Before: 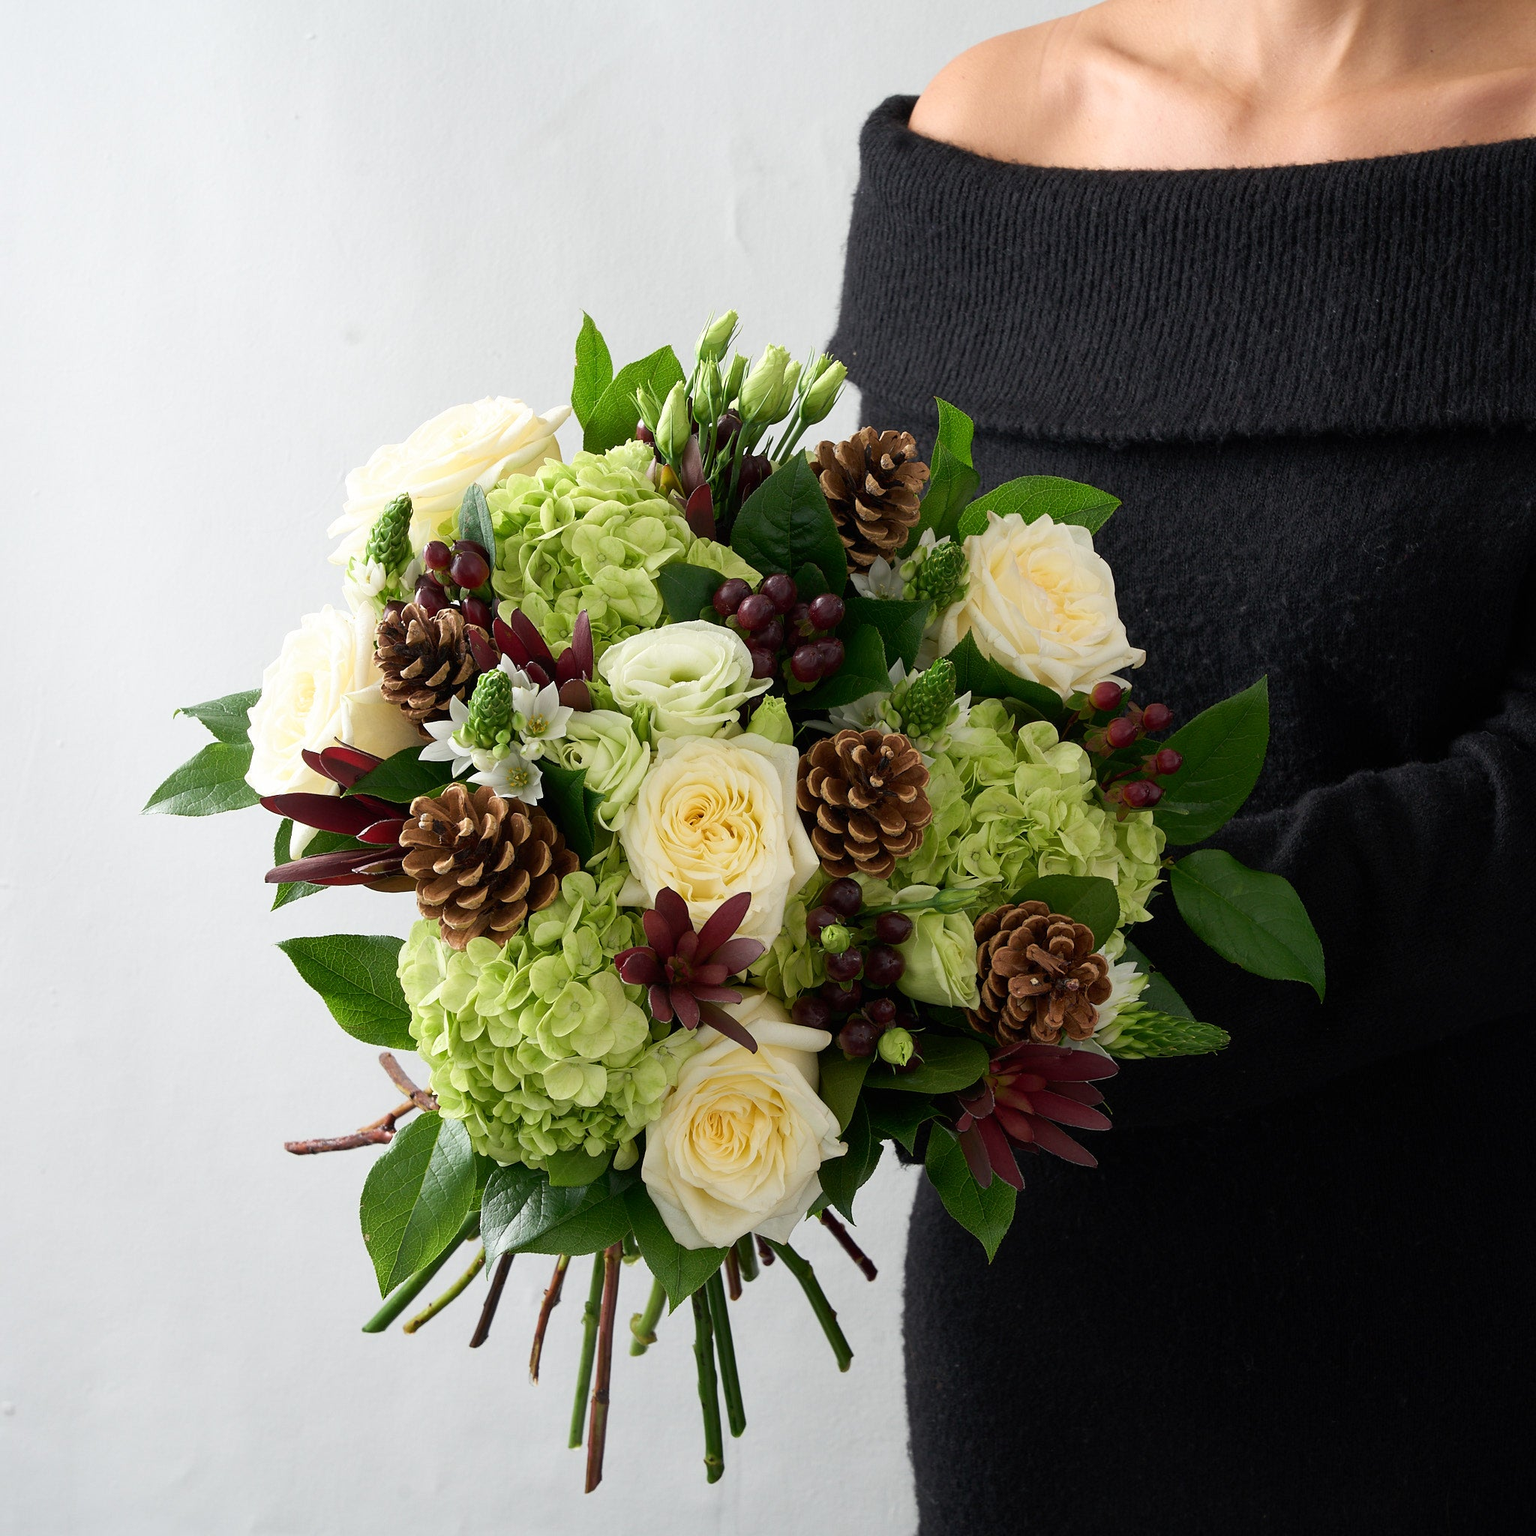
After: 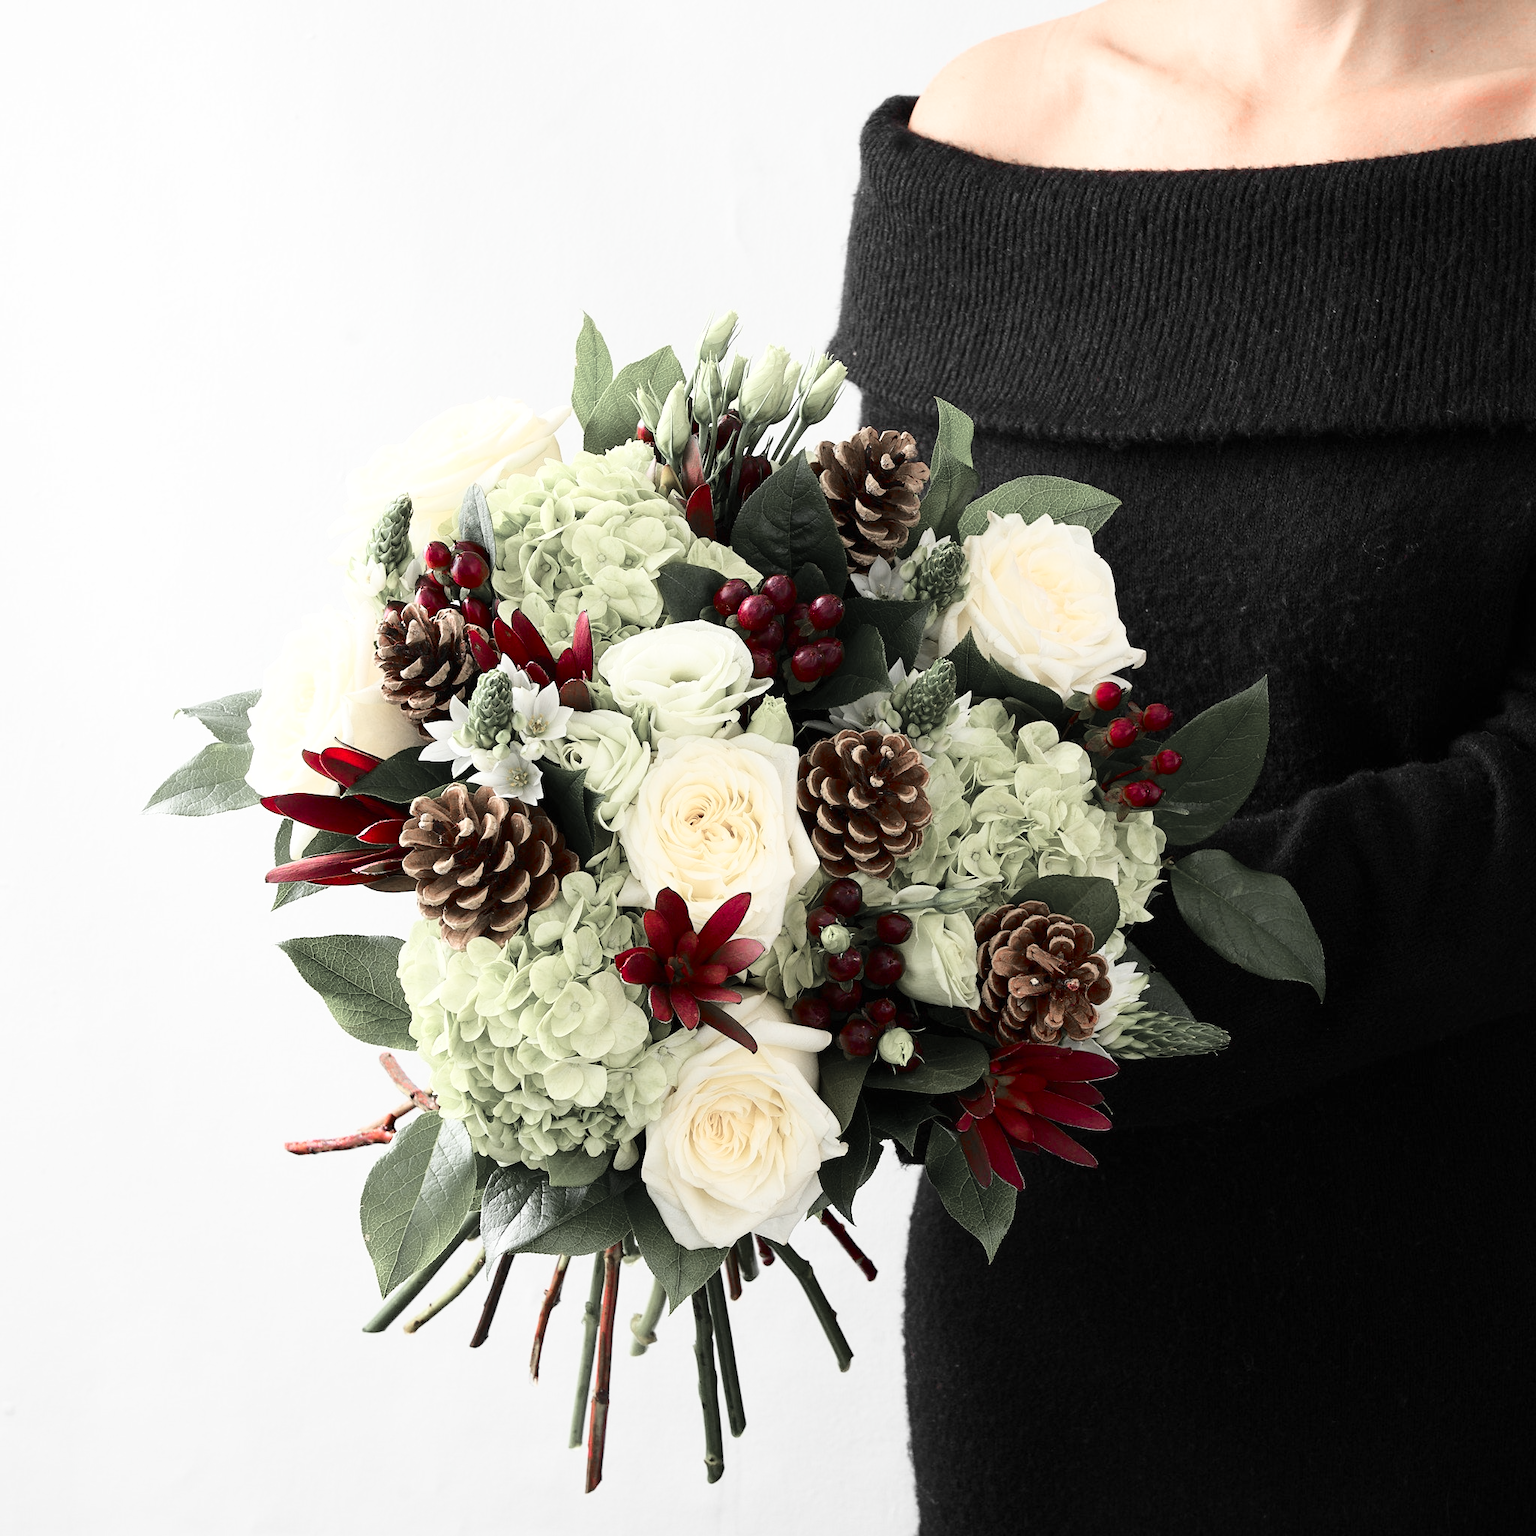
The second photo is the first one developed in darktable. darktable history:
color zones: curves: ch1 [(0, 0.831) (0.08, 0.771) (0.157, 0.268) (0.241, 0.207) (0.562, -0.005) (0.714, -0.013) (0.876, 0.01) (1, 0.831)]
base curve: curves: ch0 [(0, 0) (0.032, 0.037) (0.105, 0.228) (0.435, 0.76) (0.856, 0.983) (1, 1)]
tone equalizer: on, module defaults
